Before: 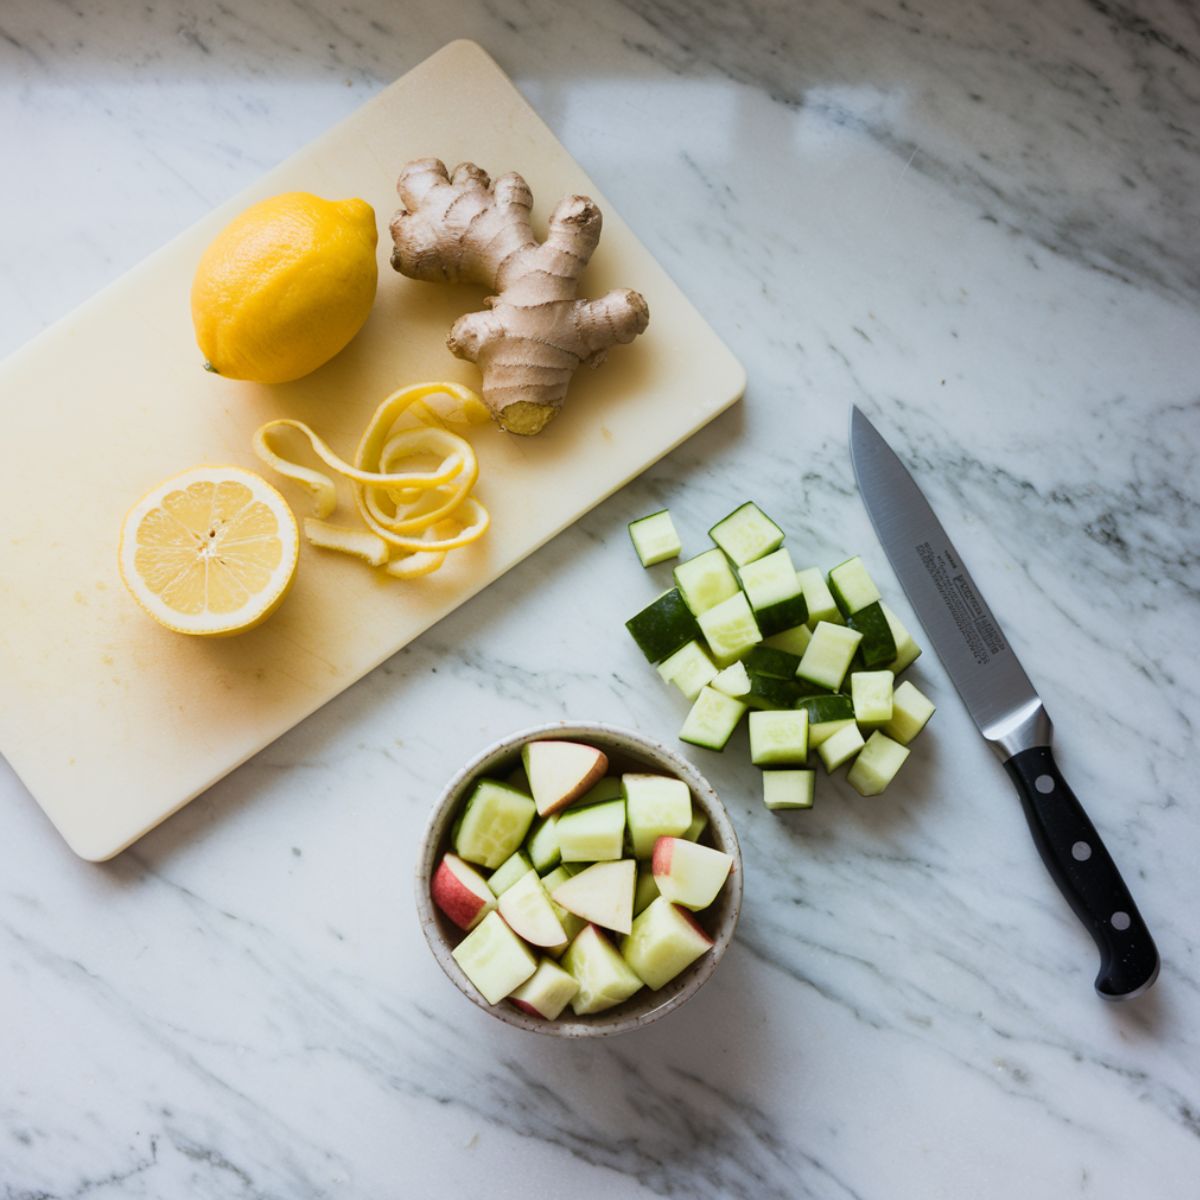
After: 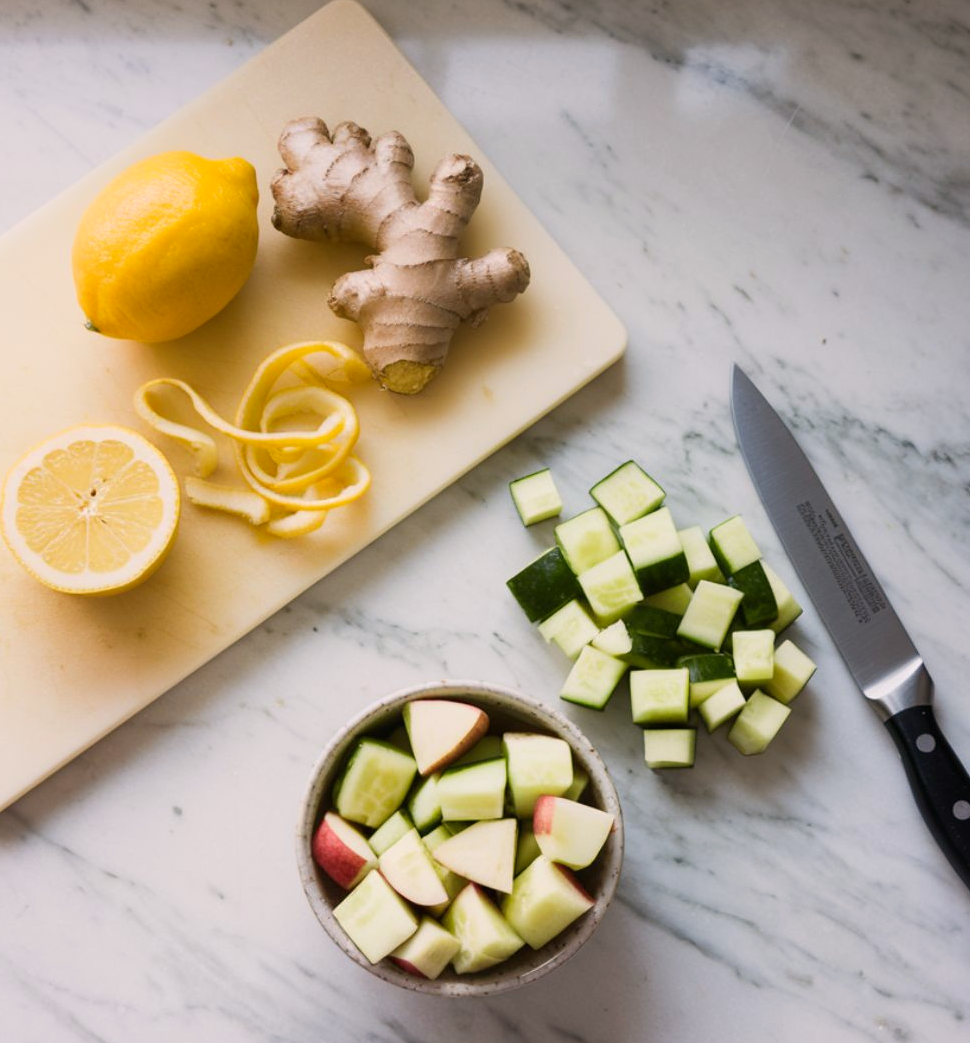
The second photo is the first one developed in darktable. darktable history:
color correction: highlights a* 5.81, highlights b* 4.84
crop: left 9.929%, top 3.475%, right 9.188%, bottom 9.529%
